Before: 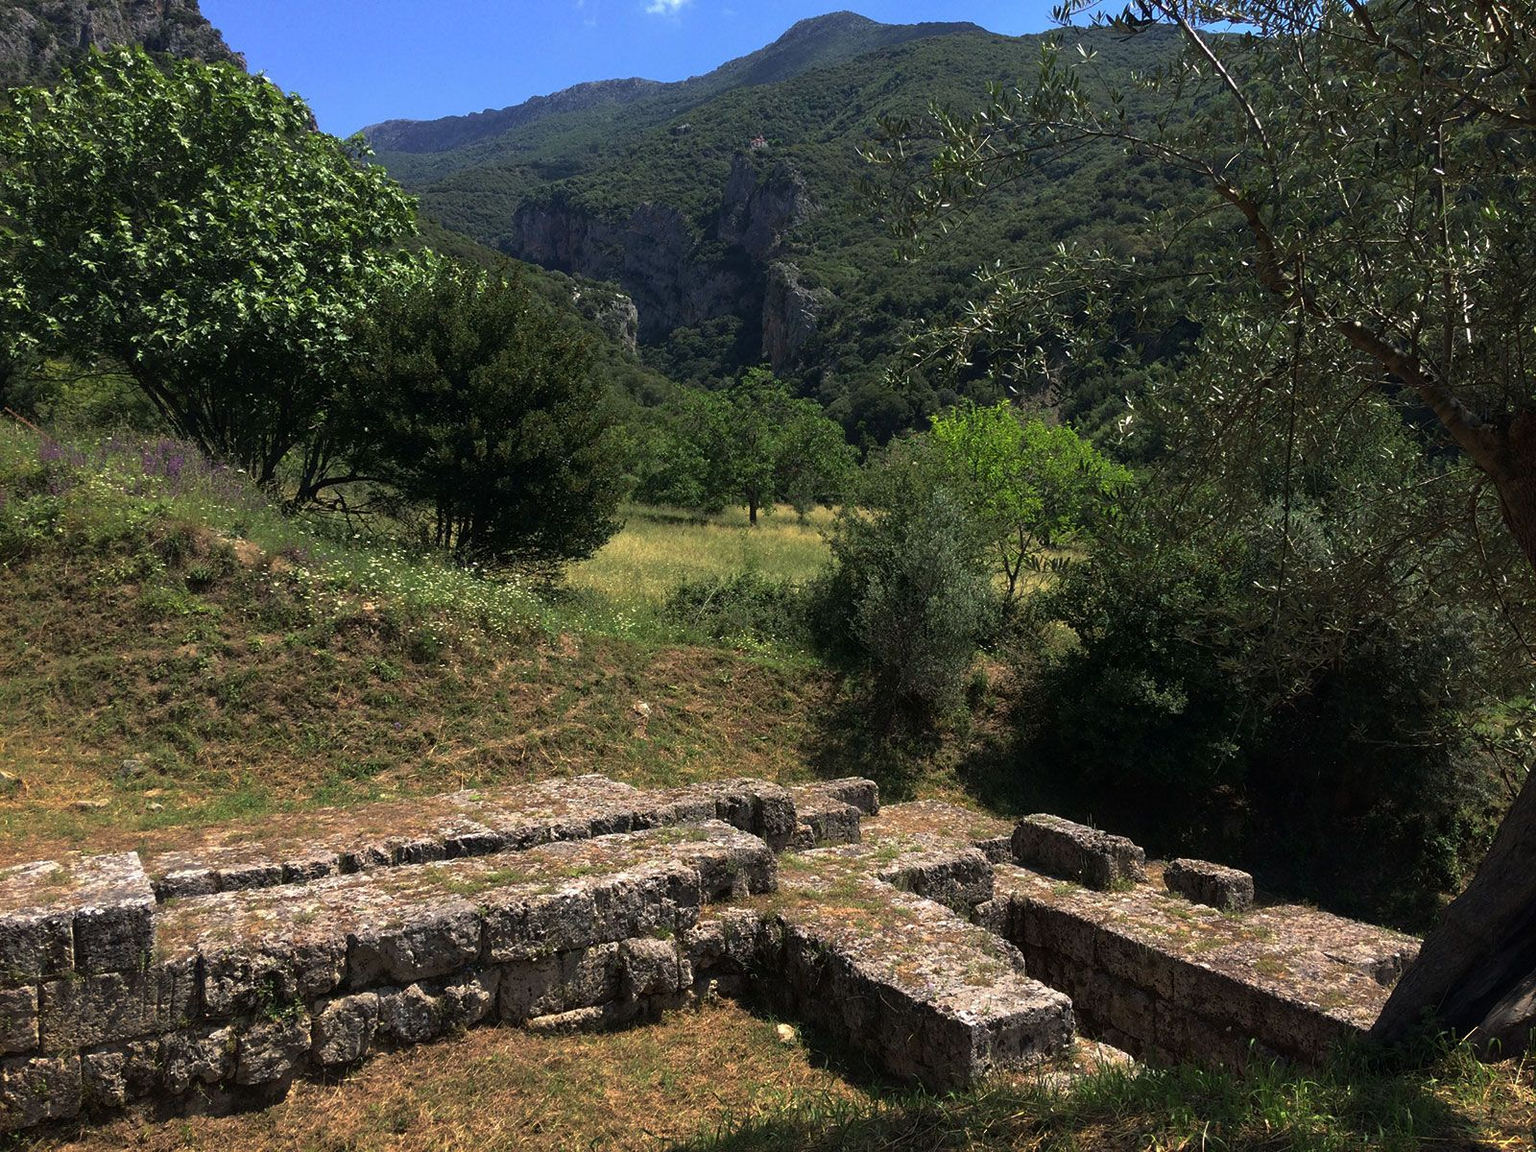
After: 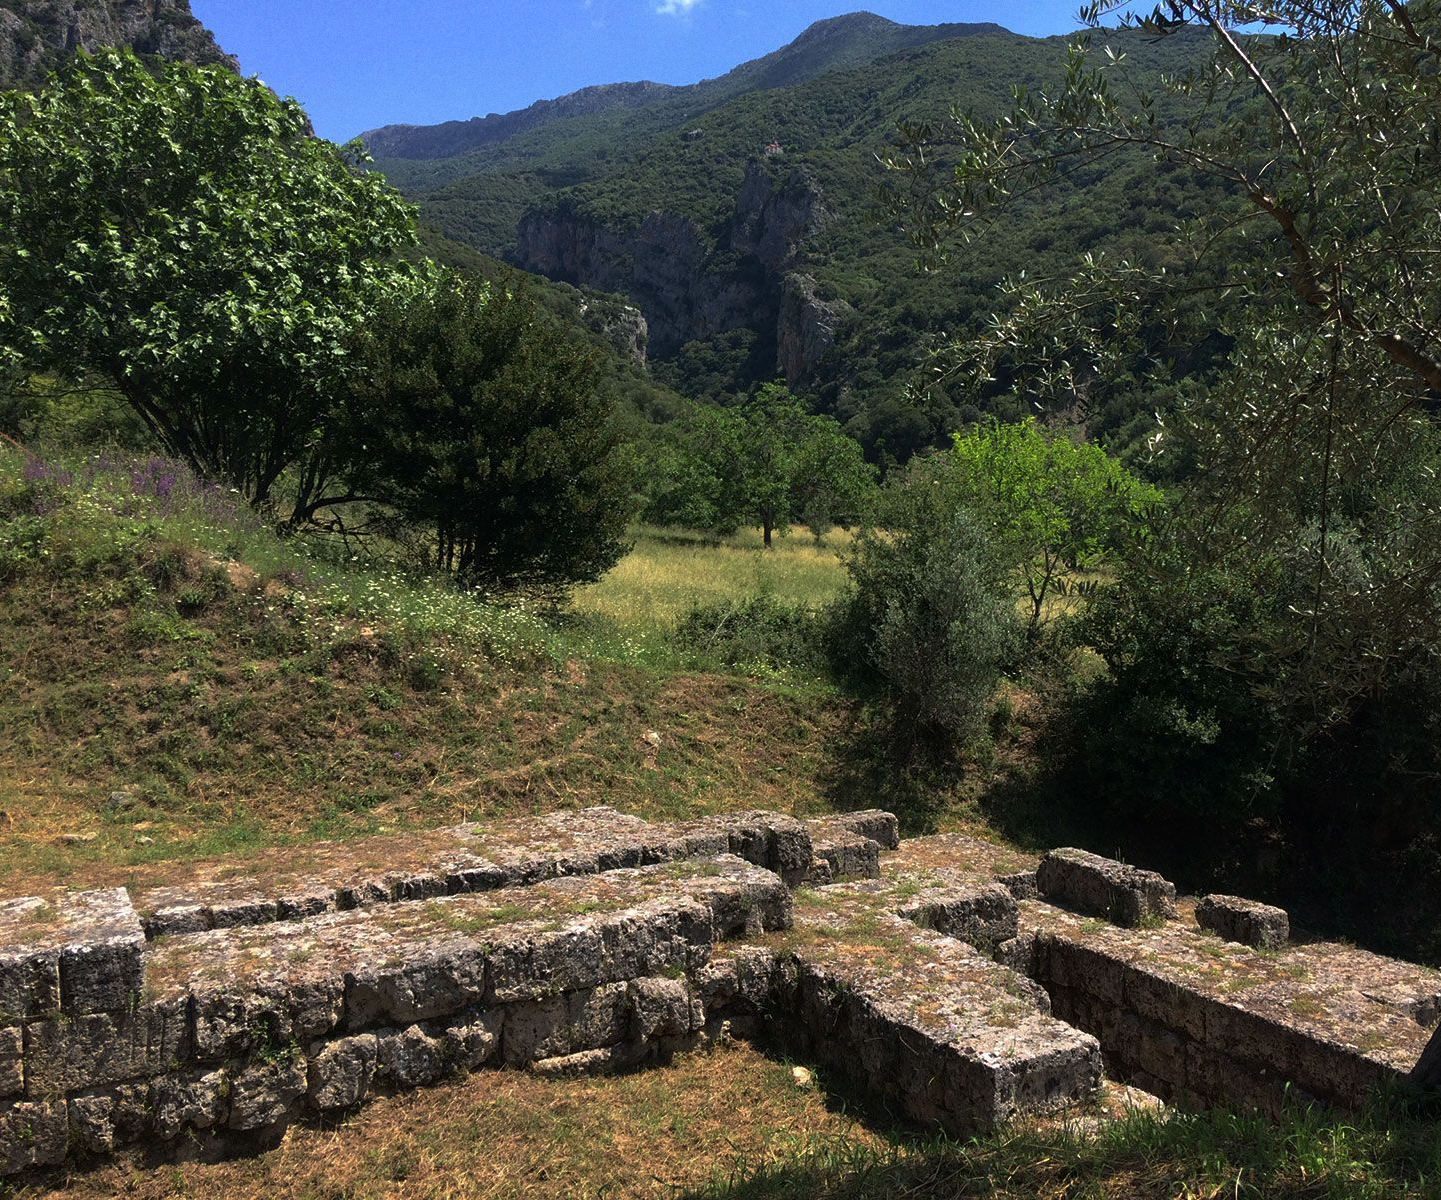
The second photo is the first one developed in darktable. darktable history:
color calibration: illuminant same as pipeline (D50), x 0.346, y 0.359, temperature 5002.42 K
crop and rotate: left 1.088%, right 8.807%
grain: coarseness 0.09 ISO, strength 16.61%
